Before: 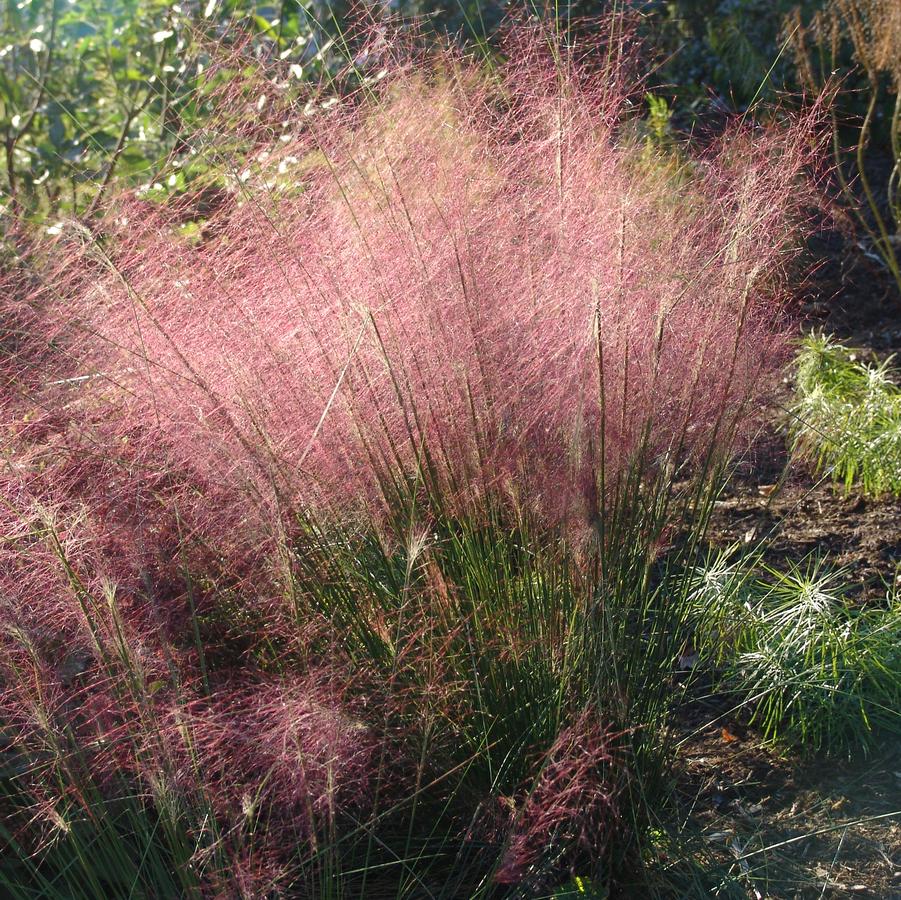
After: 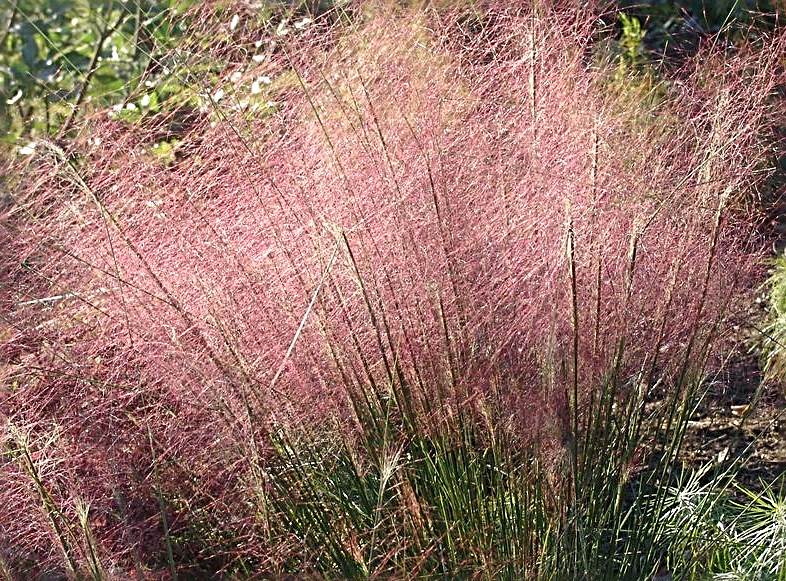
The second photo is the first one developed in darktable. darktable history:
crop: left 3.015%, top 8.969%, right 9.647%, bottom 26.457%
sharpen: radius 3.025, amount 0.757
